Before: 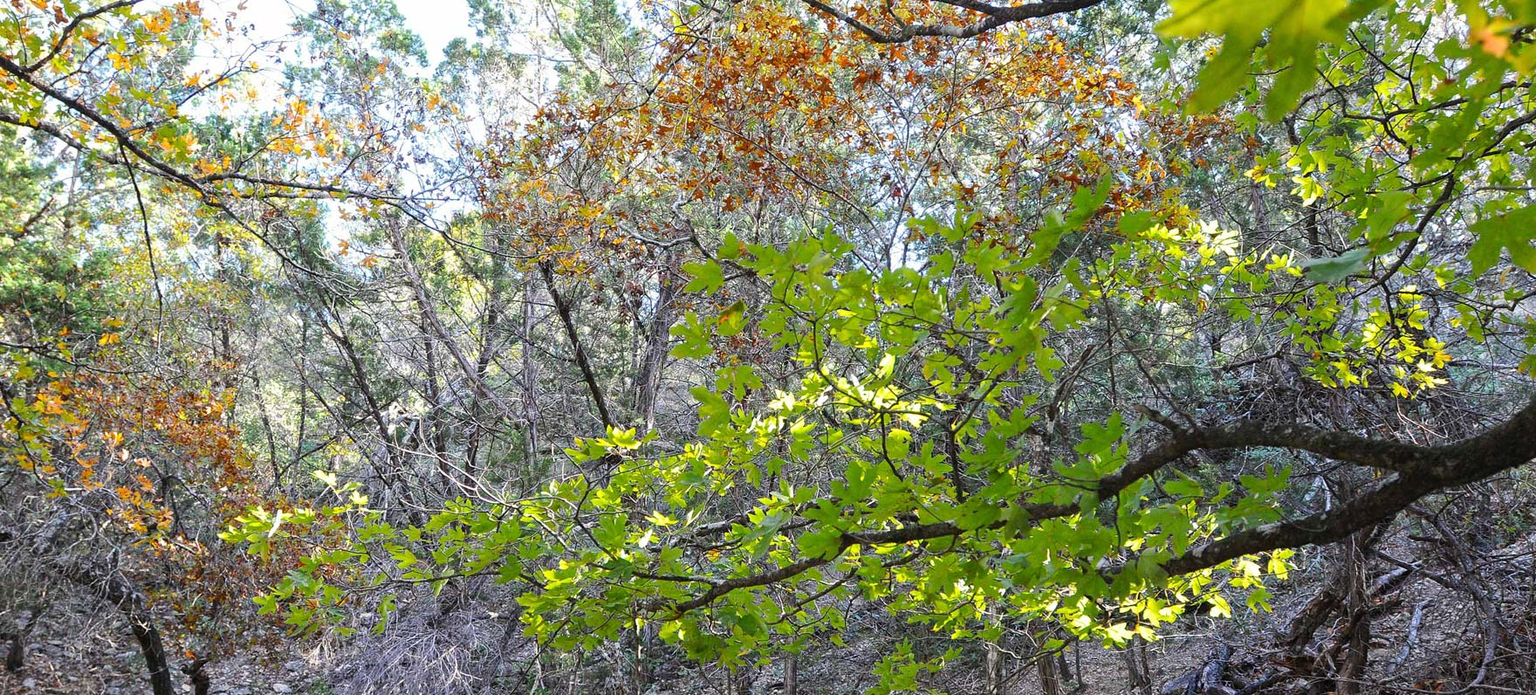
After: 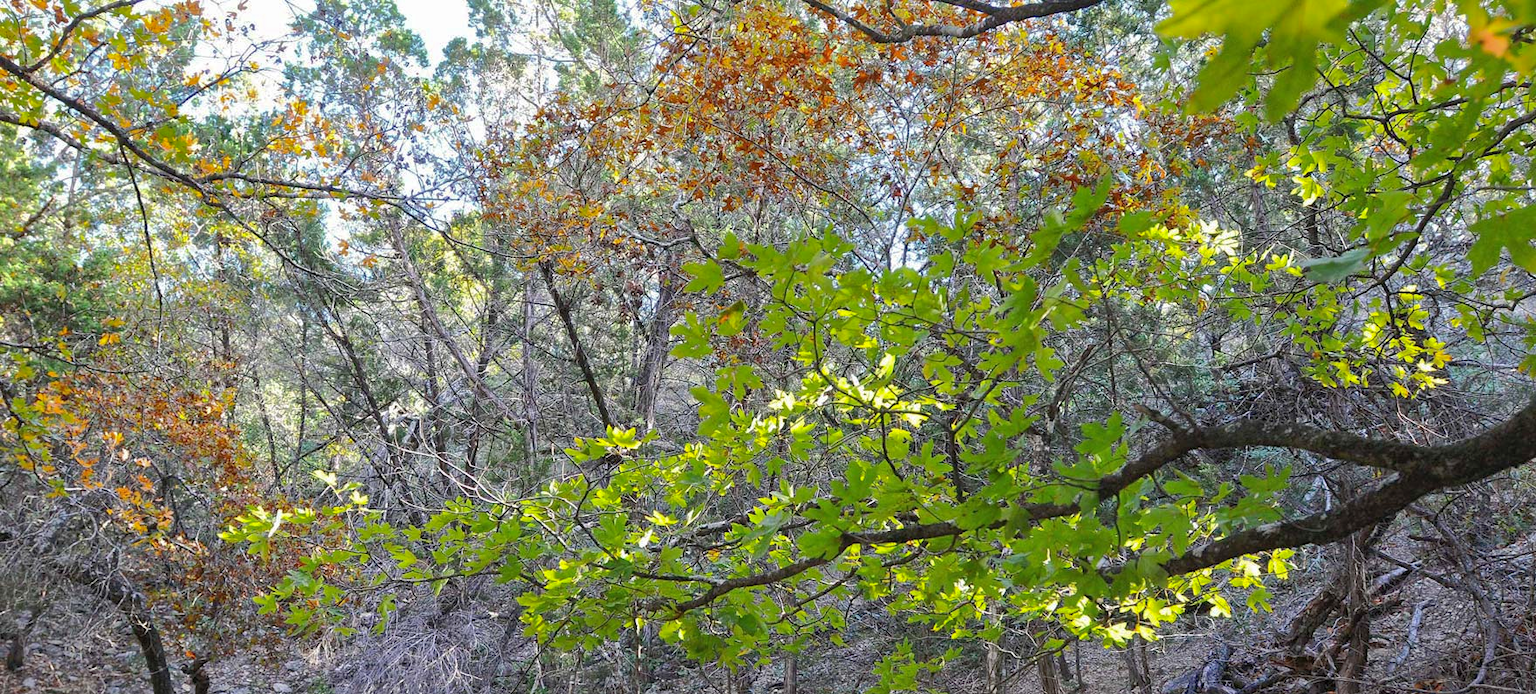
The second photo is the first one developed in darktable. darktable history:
shadows and highlights: highlights -59.91
